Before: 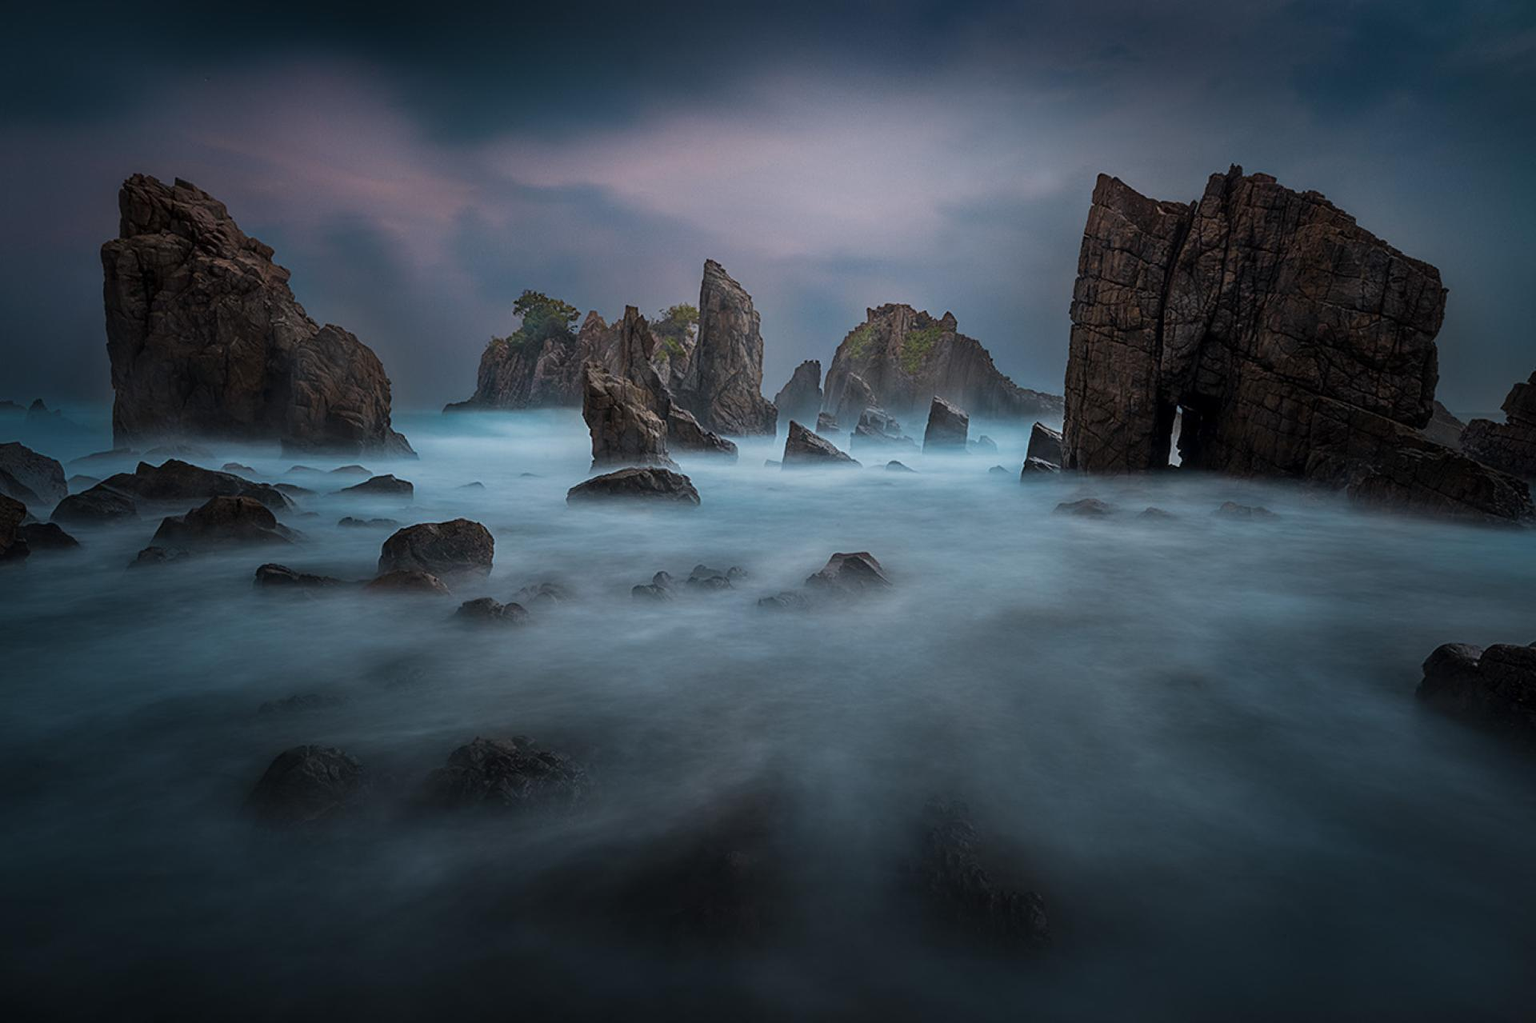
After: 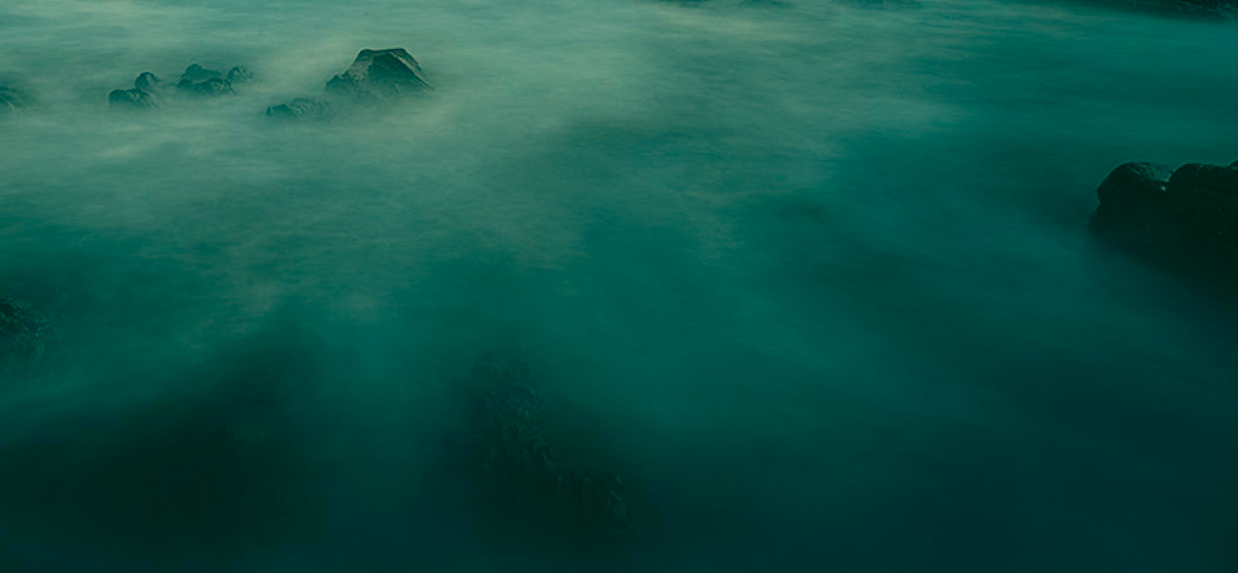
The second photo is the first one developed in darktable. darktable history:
exposure: compensate highlight preservation false
crop and rotate: left 35.509%, top 50.238%, bottom 4.934%
color correction: highlights a* 1.83, highlights b* 34.02, shadows a* -36.68, shadows b* -5.48
local contrast: highlights 48%, shadows 0%, detail 100%
